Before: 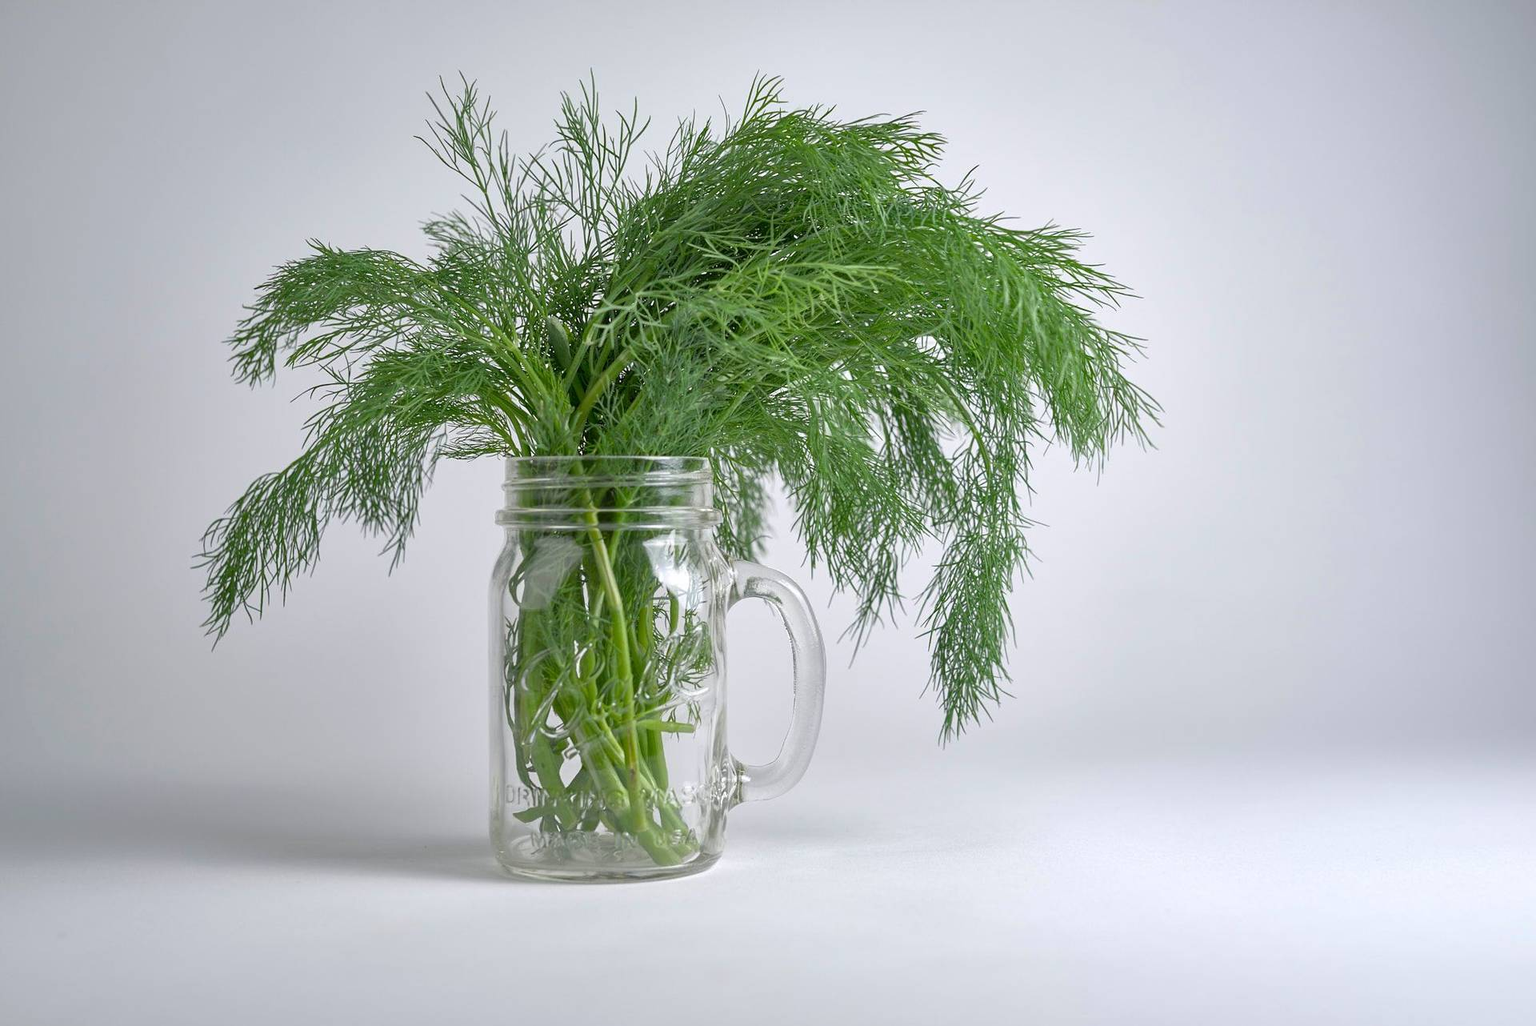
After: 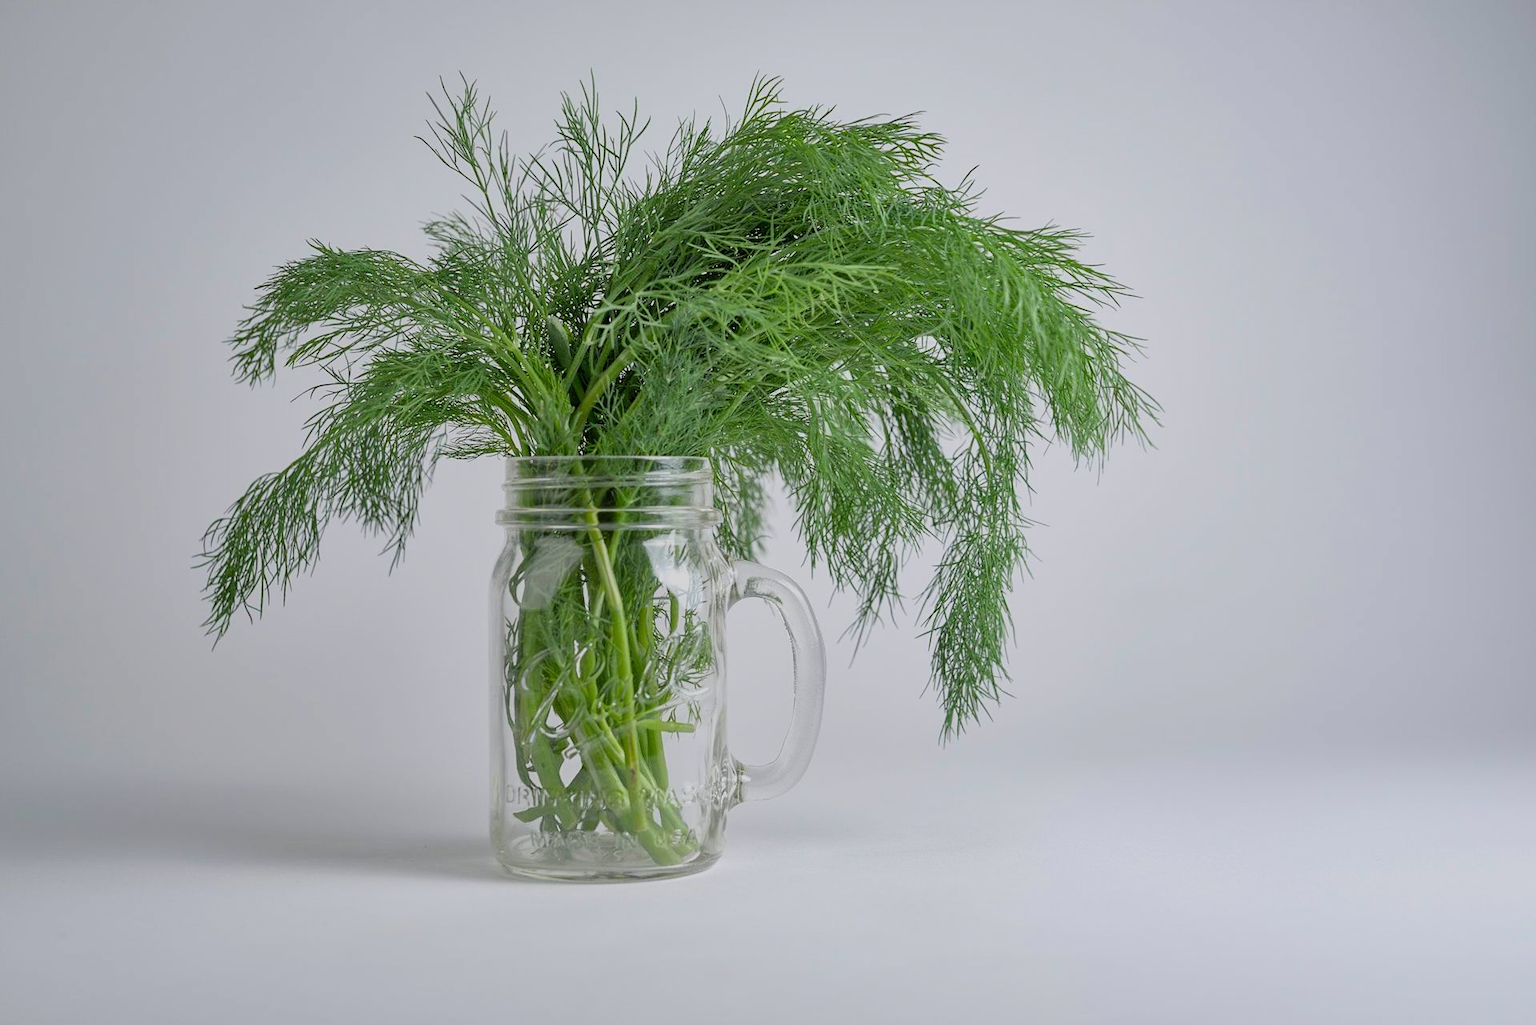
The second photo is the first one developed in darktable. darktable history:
fill light: on, module defaults
filmic rgb: black relative exposure -7.65 EV, white relative exposure 4.56 EV, hardness 3.61, color science v6 (2022)
